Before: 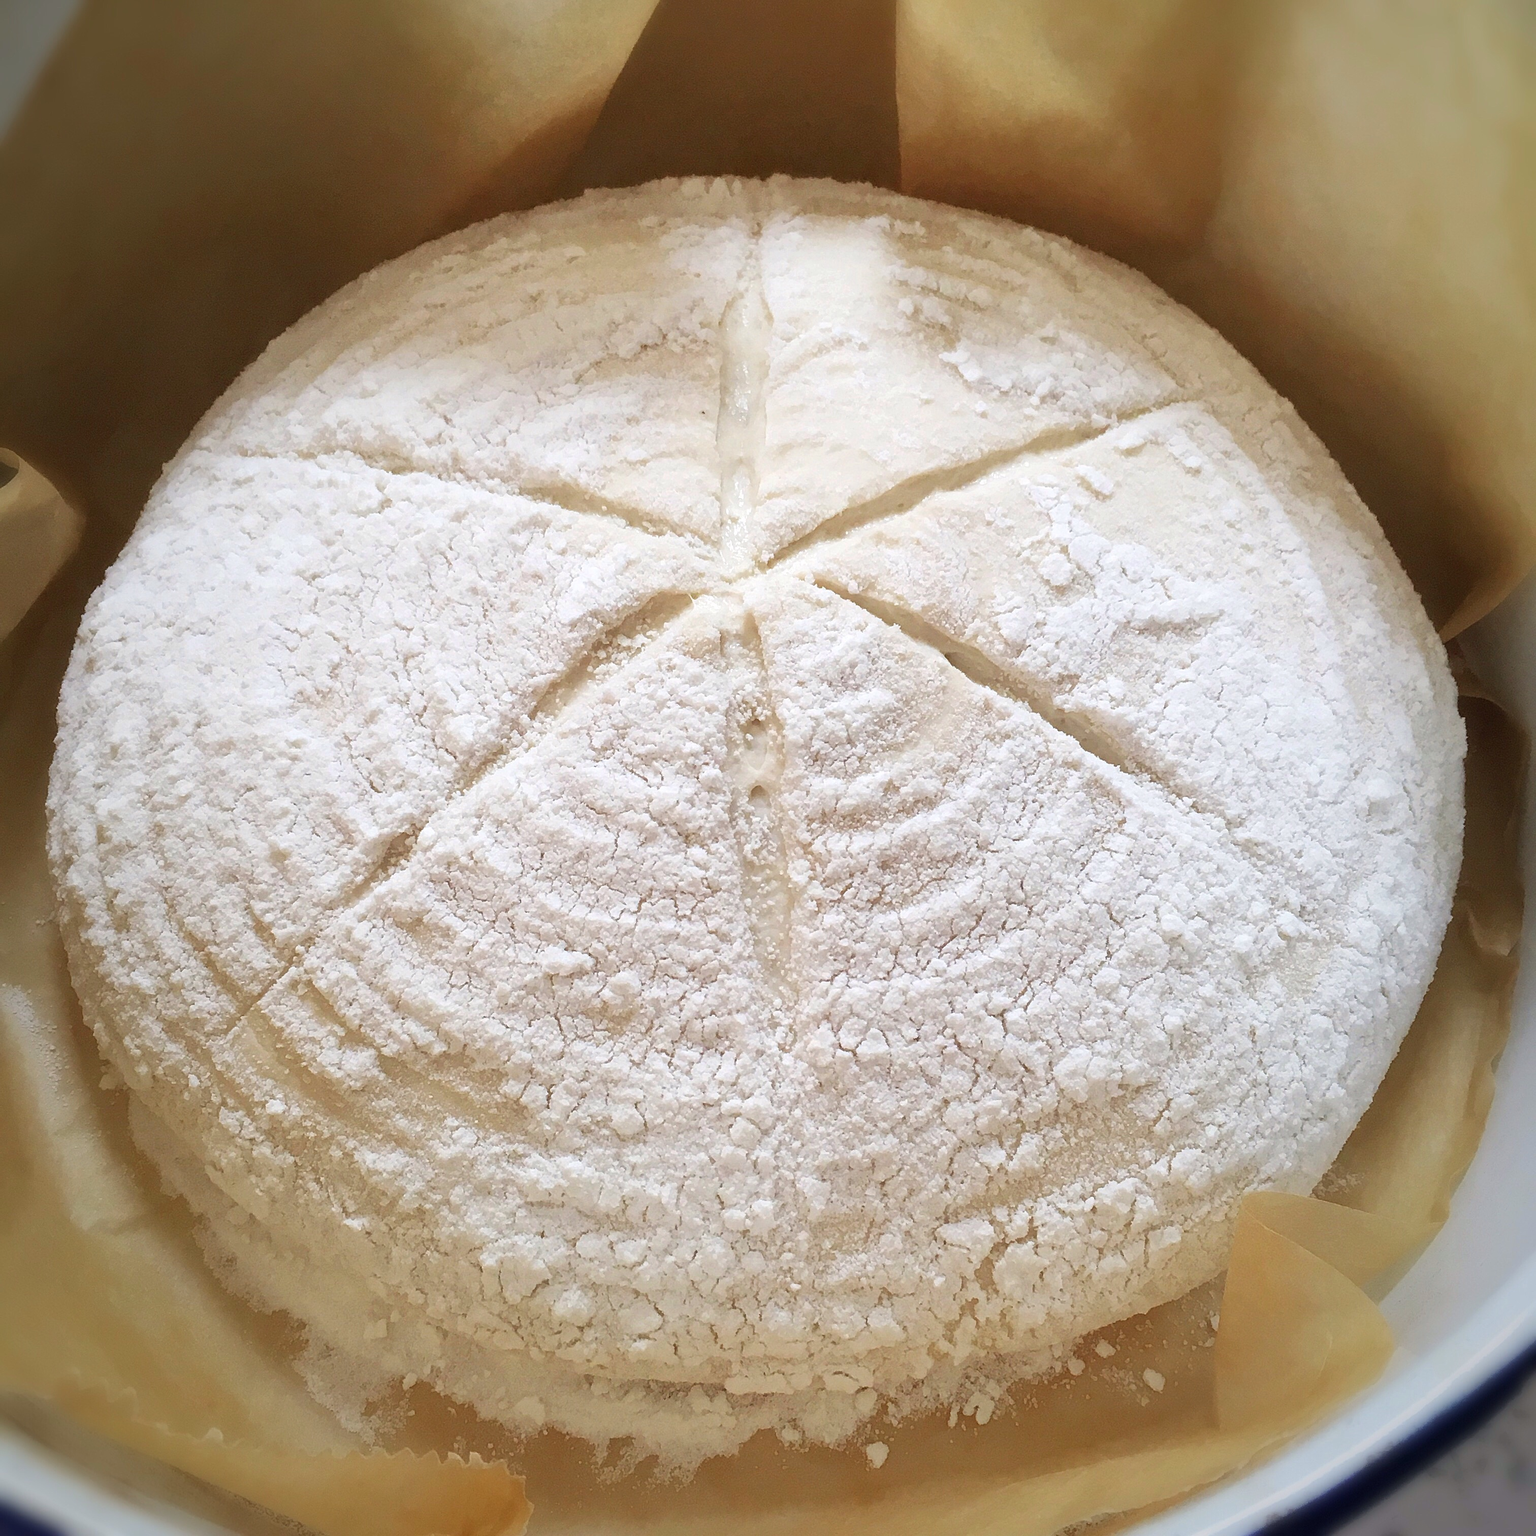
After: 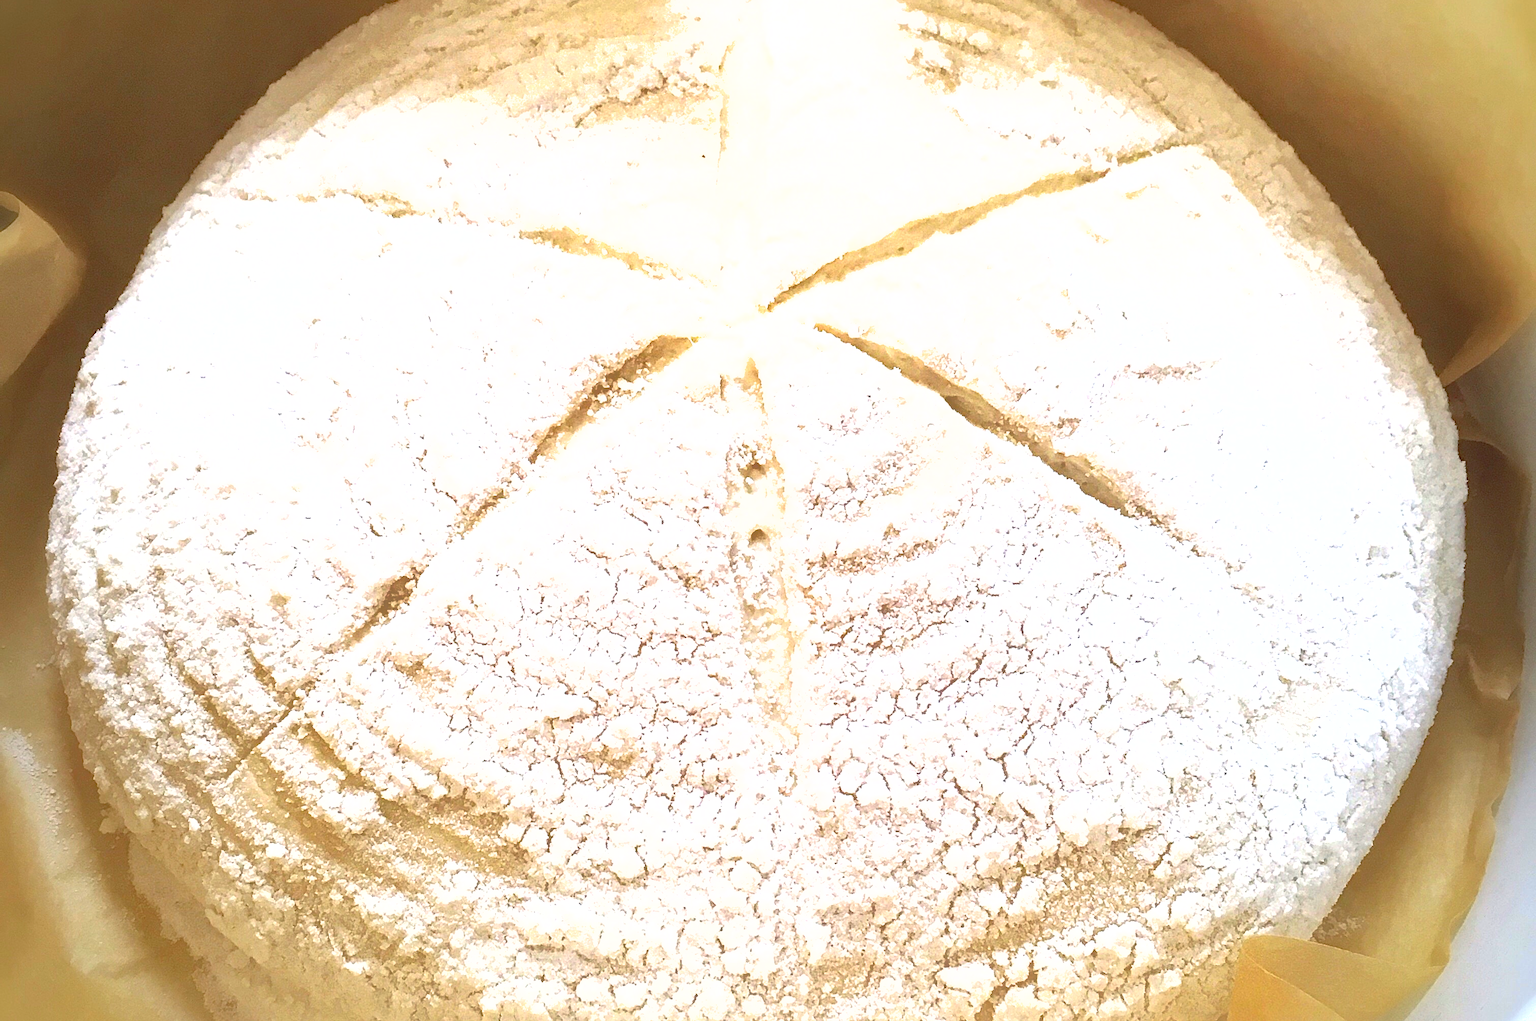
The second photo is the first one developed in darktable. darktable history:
crop: top 16.727%, bottom 16.727%
shadows and highlights: on, module defaults
exposure: exposure 1.089 EV, compensate highlight preservation false
contrast equalizer: octaves 7, y [[0.6 ×6], [0.55 ×6], [0 ×6], [0 ×6], [0 ×6]], mix -0.3
haze removal: compatibility mode true, adaptive false
